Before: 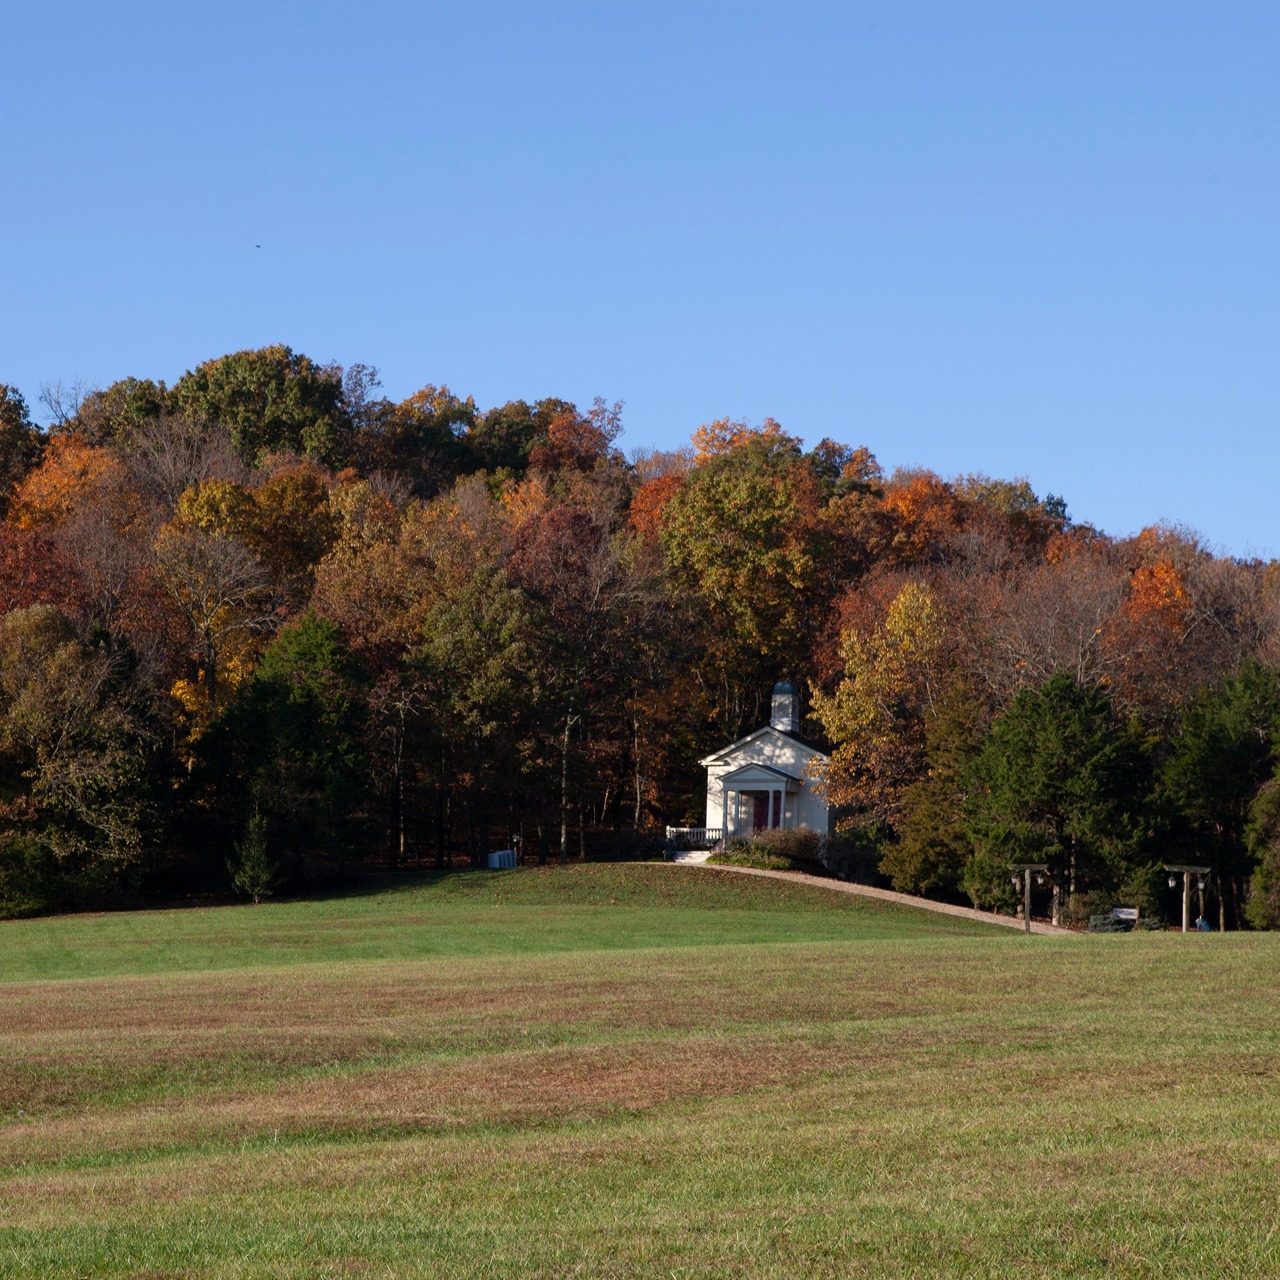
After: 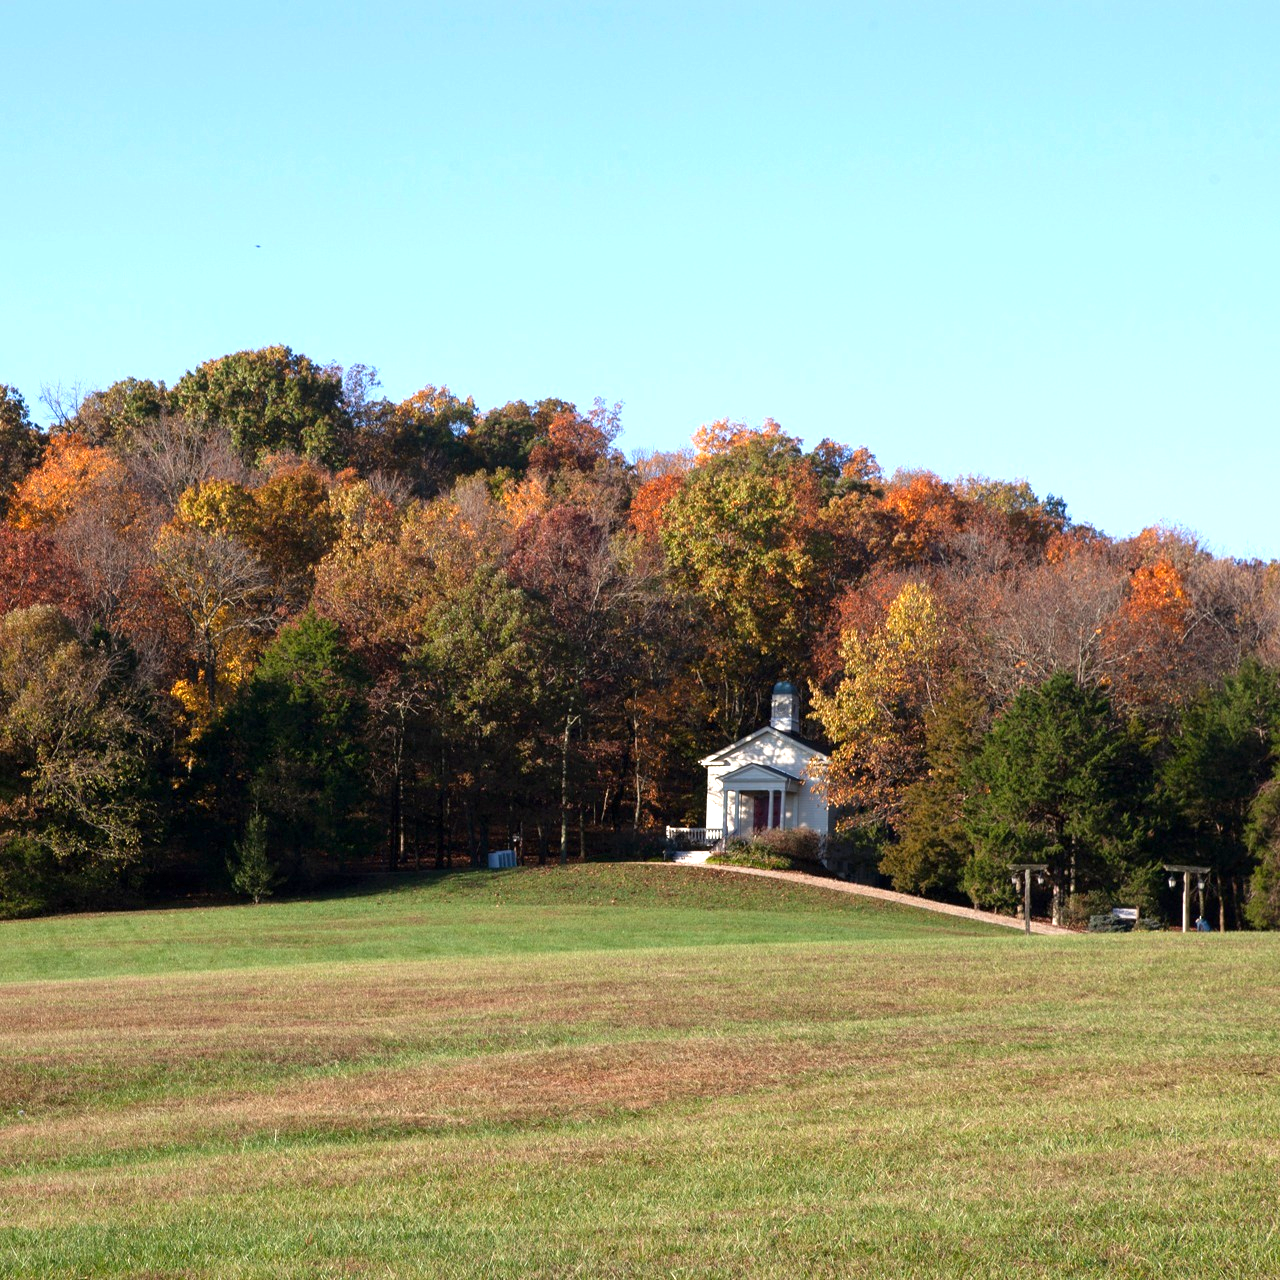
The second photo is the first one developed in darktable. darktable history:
graduated density: rotation -180°, offset 27.42
exposure: exposure 1.16 EV, compensate exposure bias true, compensate highlight preservation false
